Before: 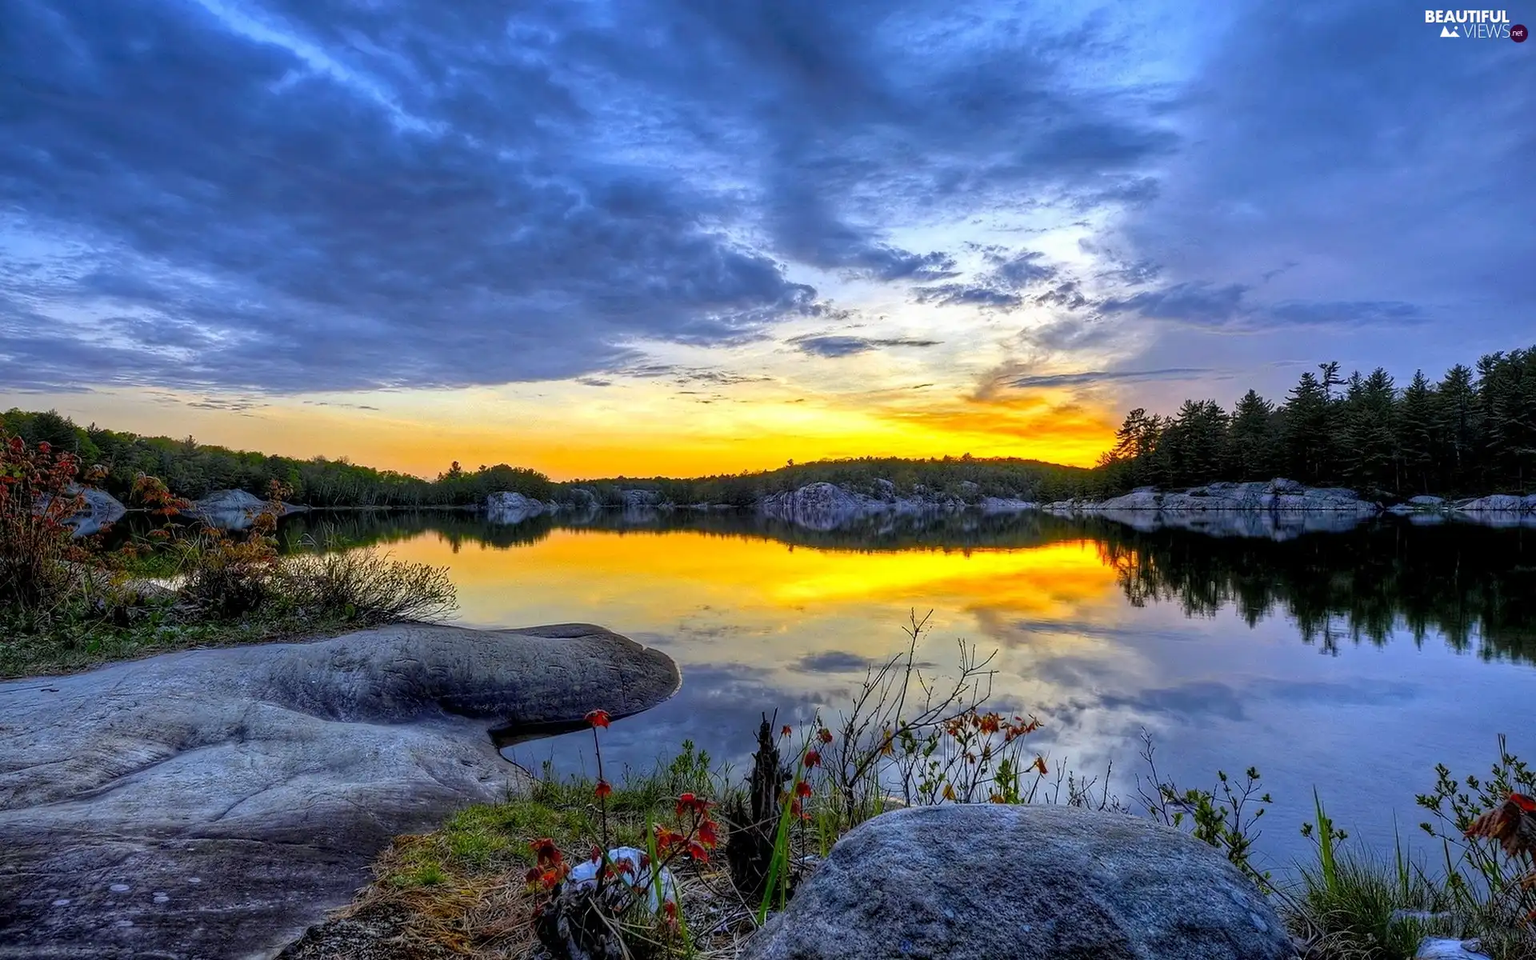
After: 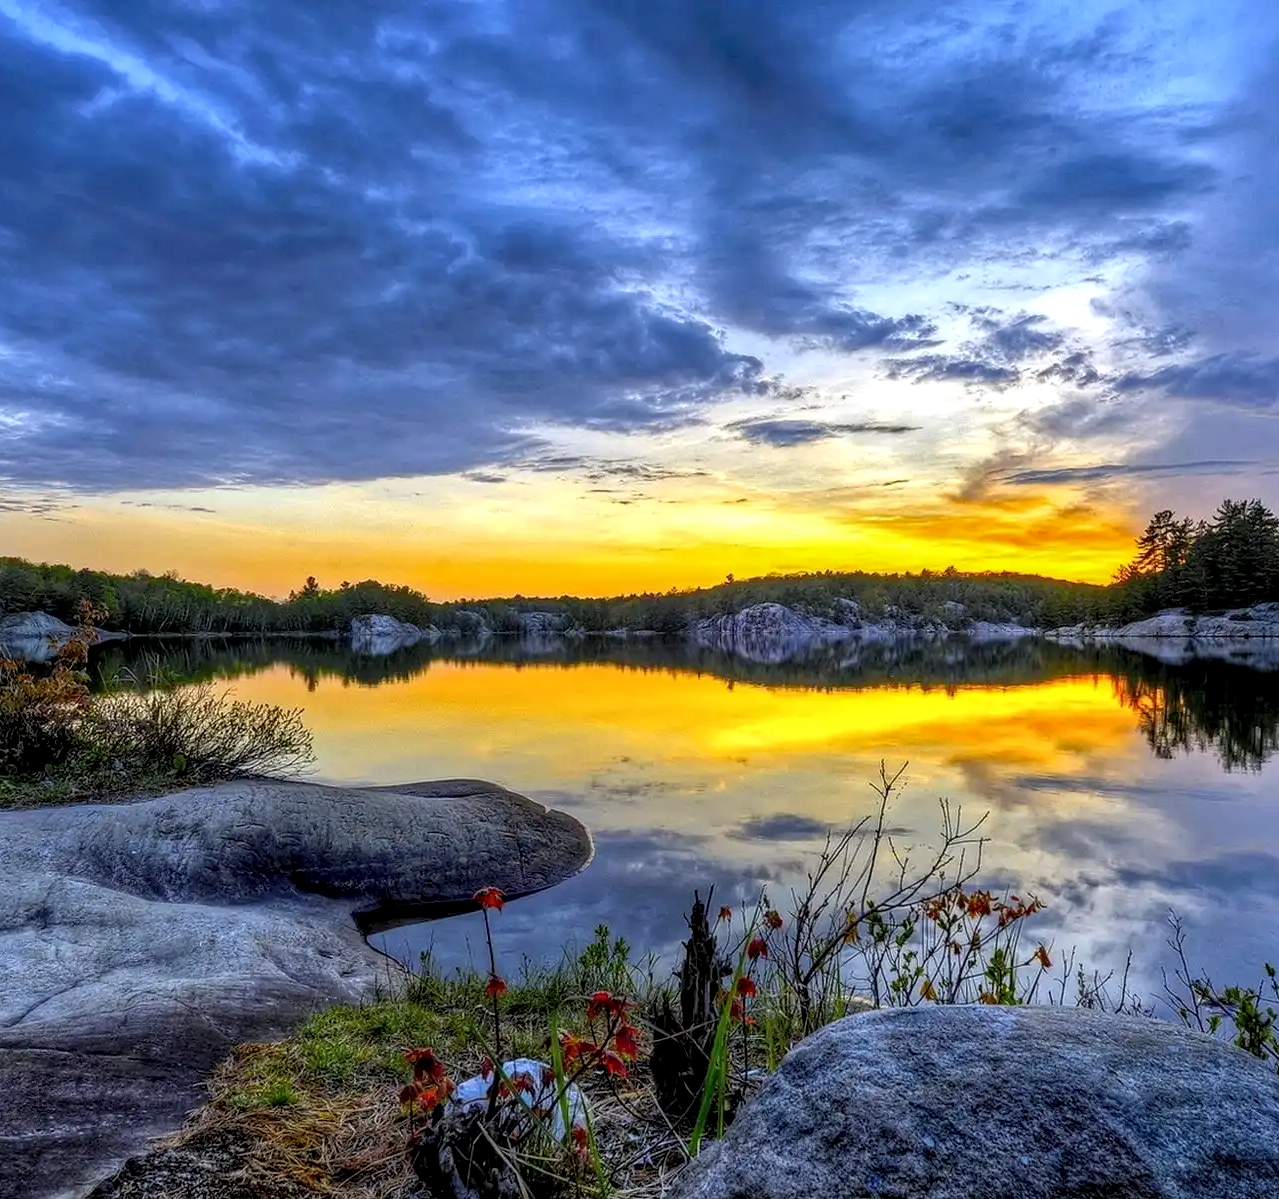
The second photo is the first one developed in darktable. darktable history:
local contrast: detail 130%
crop and rotate: left 13.451%, right 19.916%
